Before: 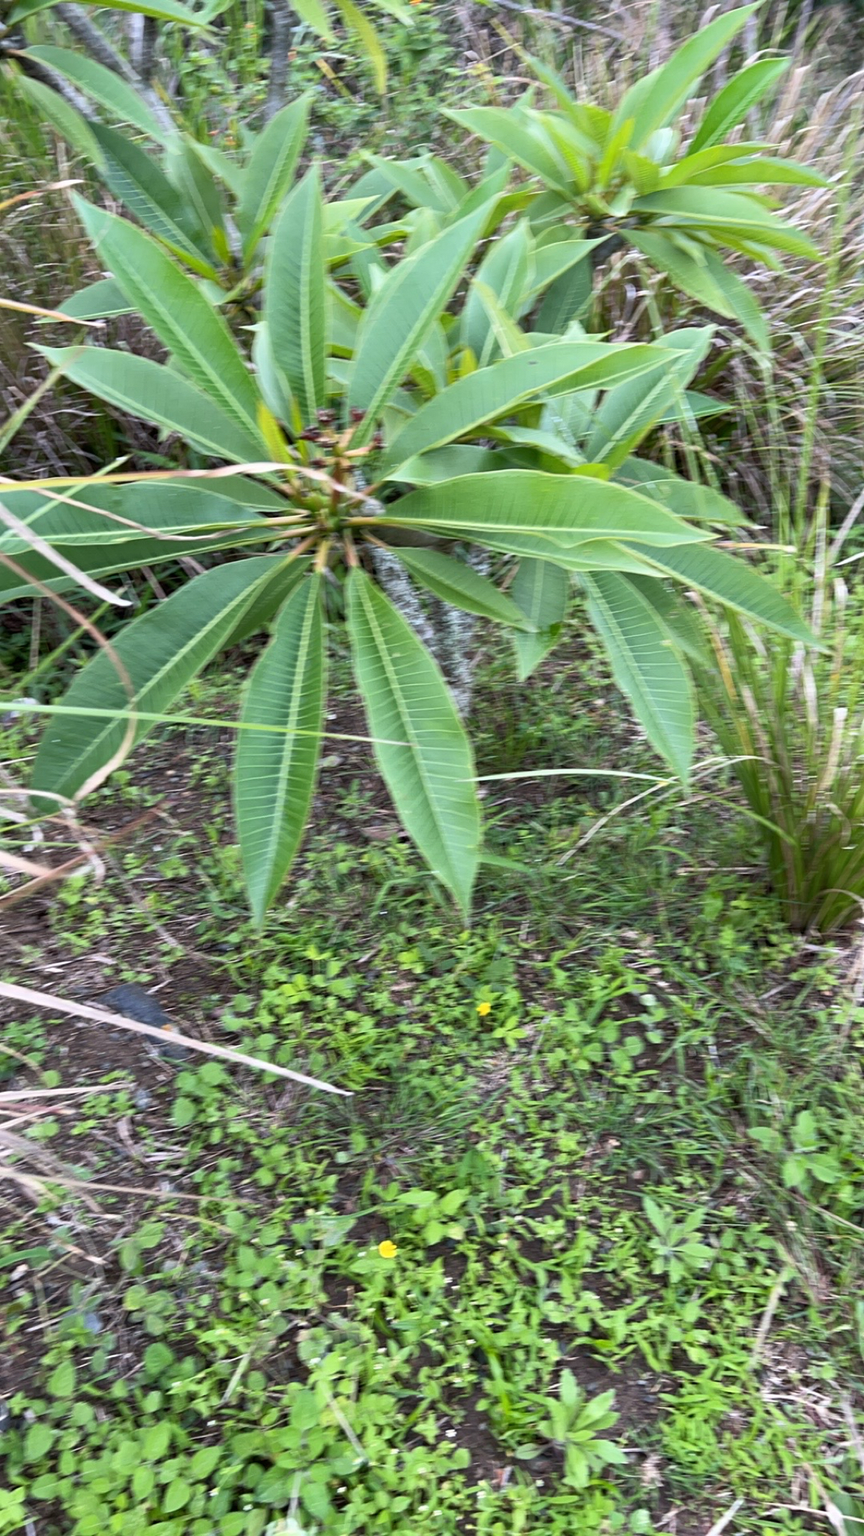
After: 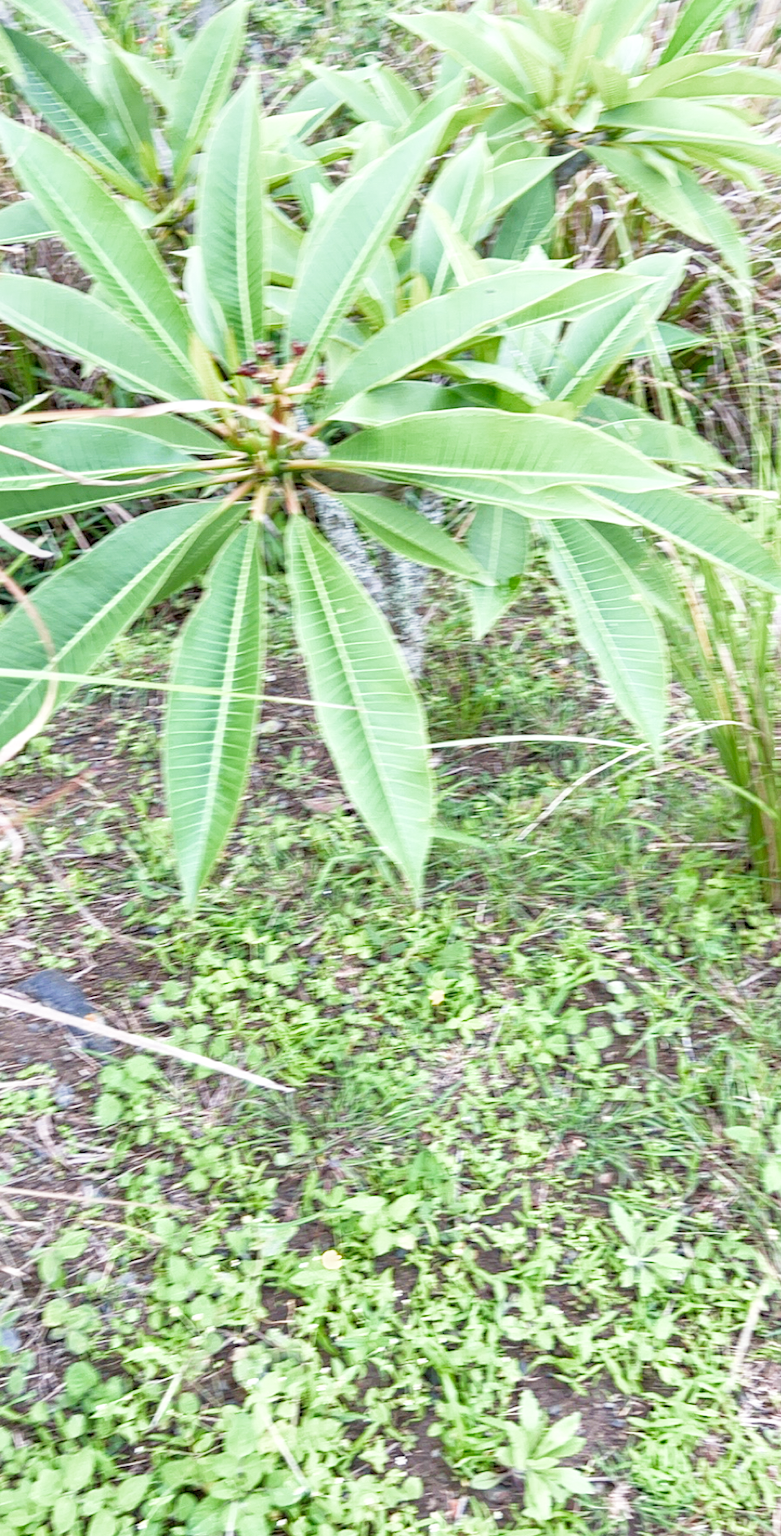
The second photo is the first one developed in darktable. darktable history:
shadows and highlights: shadows 37.27, highlights -28.18, soften with gaussian
crop: left 9.807%, top 6.259%, right 7.334%, bottom 2.177%
local contrast: on, module defaults
filmic rgb: middle gray luminance 4.29%, black relative exposure -13 EV, white relative exposure 5 EV, threshold 6 EV, target black luminance 0%, hardness 5.19, latitude 59.69%, contrast 0.767, highlights saturation mix 5%, shadows ↔ highlights balance 25.95%, add noise in highlights 0, color science v3 (2019), use custom middle-gray values true, iterations of high-quality reconstruction 0, contrast in highlights soft, enable highlight reconstruction true
